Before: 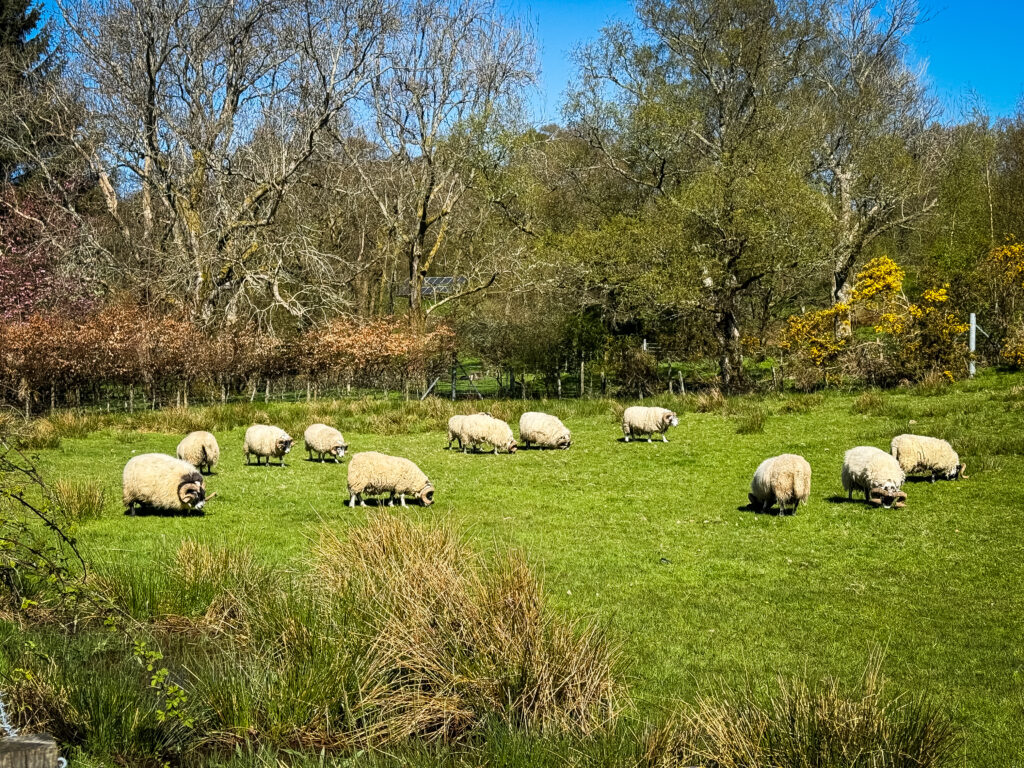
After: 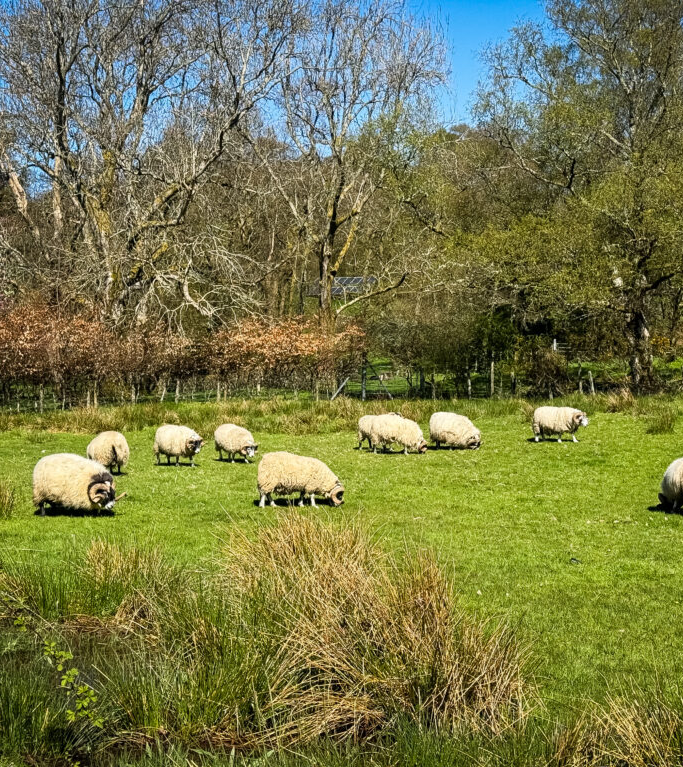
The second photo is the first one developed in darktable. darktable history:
crop and rotate: left 8.858%, right 24.439%
